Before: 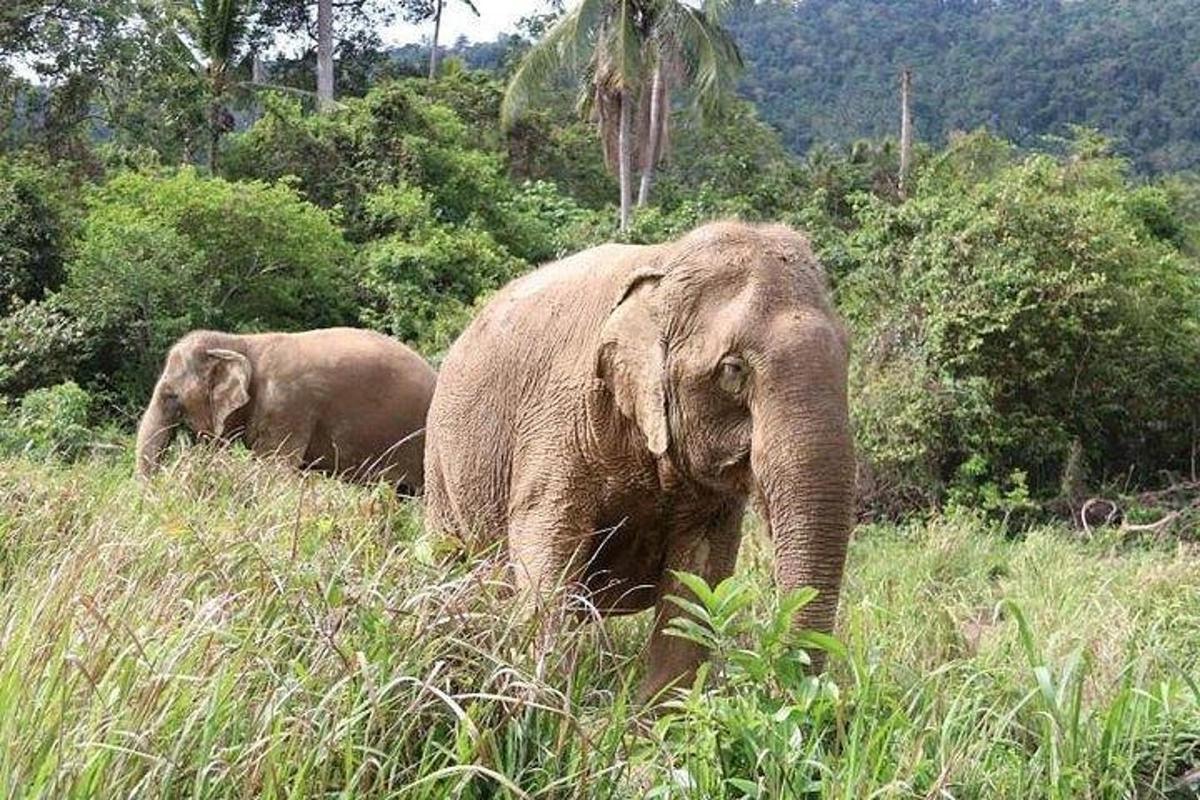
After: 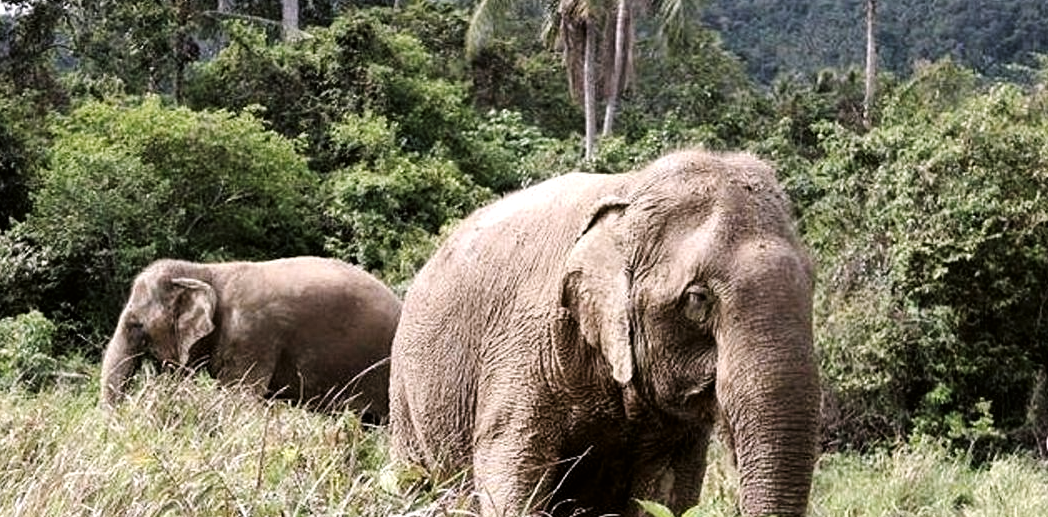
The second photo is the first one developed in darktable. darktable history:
color correction: highlights a* 3.1, highlights b* -1.43, shadows a* -0.061, shadows b* 1.82, saturation 0.981
crop: left 2.969%, top 8.918%, right 9.677%, bottom 26.42%
levels: black 8.56%, levels [0, 0.618, 1]
tone curve: curves: ch0 [(0, 0.021) (0.049, 0.044) (0.152, 0.14) (0.328, 0.357) (0.473, 0.529) (0.641, 0.705) (0.868, 0.887) (1, 0.969)]; ch1 [(0, 0) (0.322, 0.328) (0.43, 0.425) (0.474, 0.466) (0.502, 0.503) (0.522, 0.526) (0.564, 0.591) (0.602, 0.632) (0.677, 0.701) (0.859, 0.885) (1, 1)]; ch2 [(0, 0) (0.33, 0.301) (0.447, 0.44) (0.502, 0.505) (0.535, 0.554) (0.565, 0.598) (0.618, 0.629) (1, 1)], preserve colors none
tone equalizer: -8 EV -0.432 EV, -7 EV -0.365 EV, -6 EV -0.306 EV, -5 EV -0.214 EV, -3 EV 0.252 EV, -2 EV 0.318 EV, -1 EV 0.4 EV, +0 EV 0.402 EV, mask exposure compensation -0.488 EV
